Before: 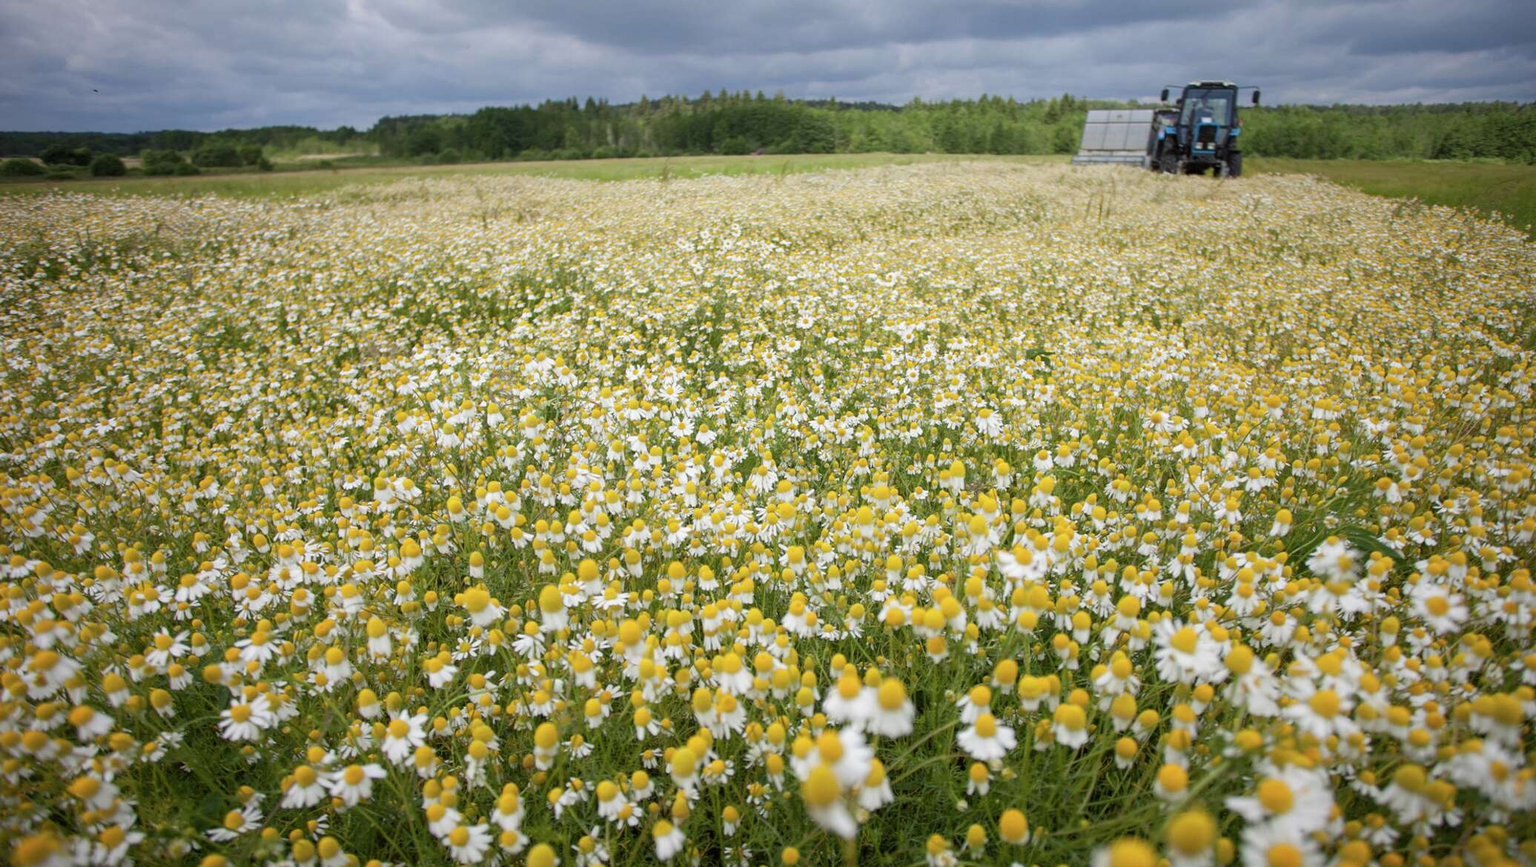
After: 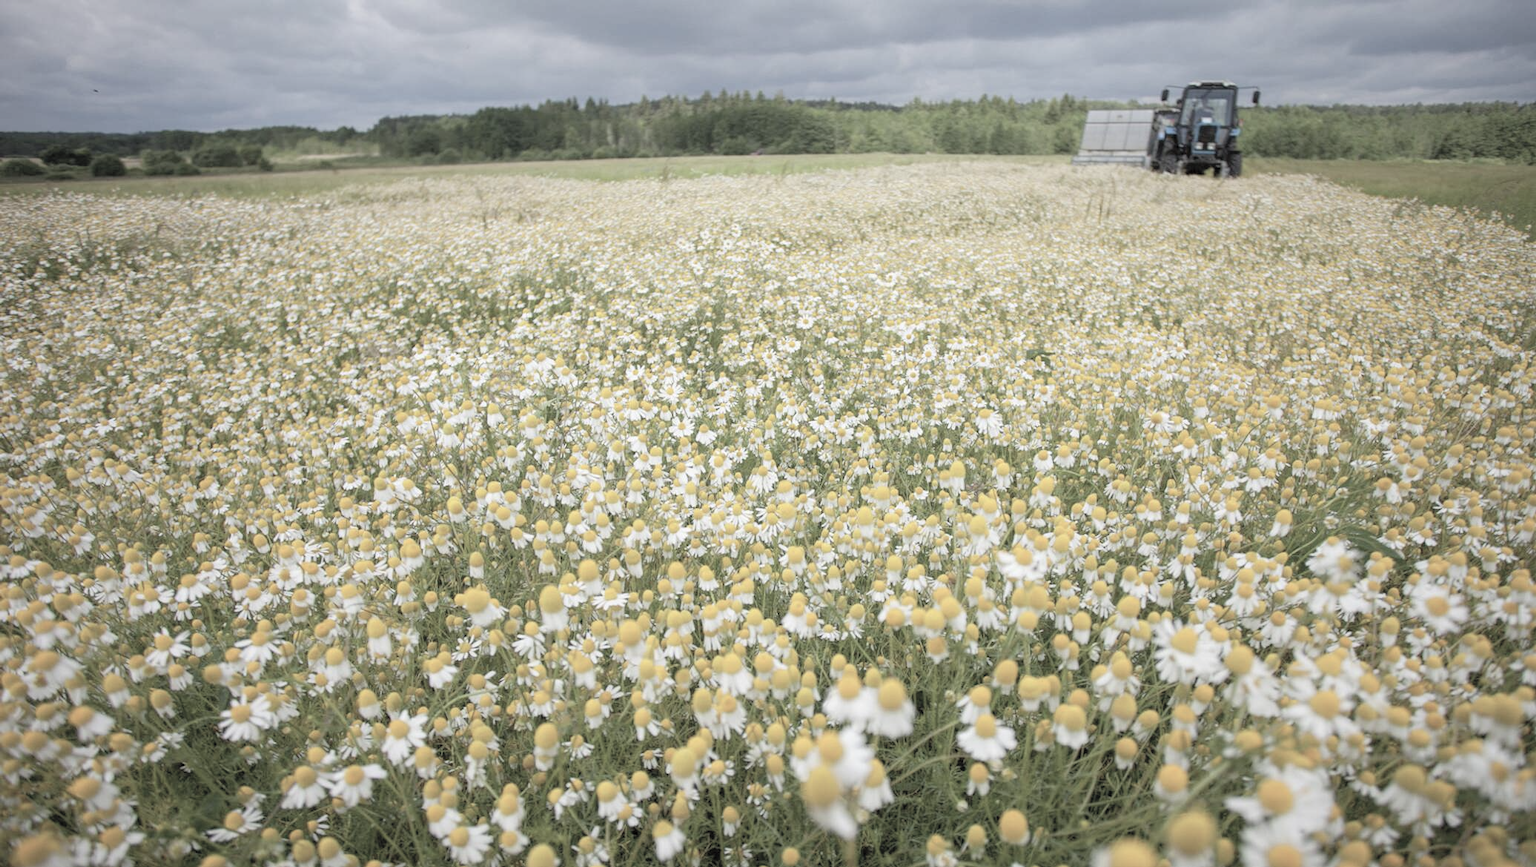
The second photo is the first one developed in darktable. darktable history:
contrast brightness saturation: brightness 0.183, saturation -0.501
